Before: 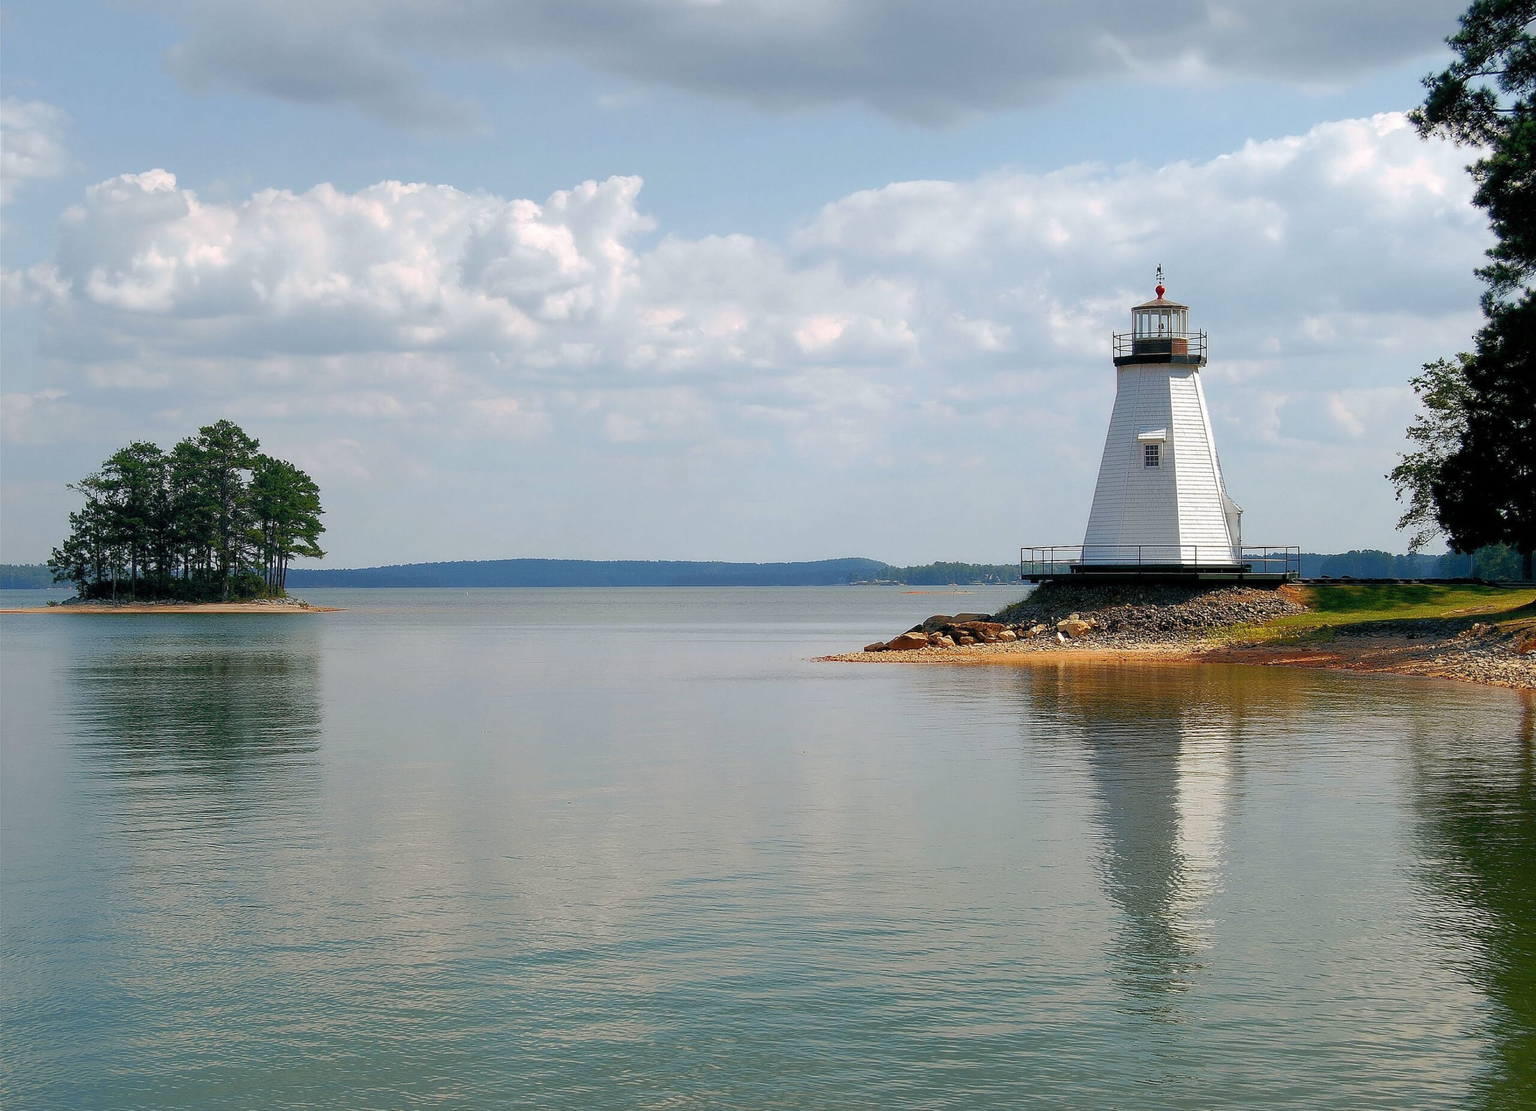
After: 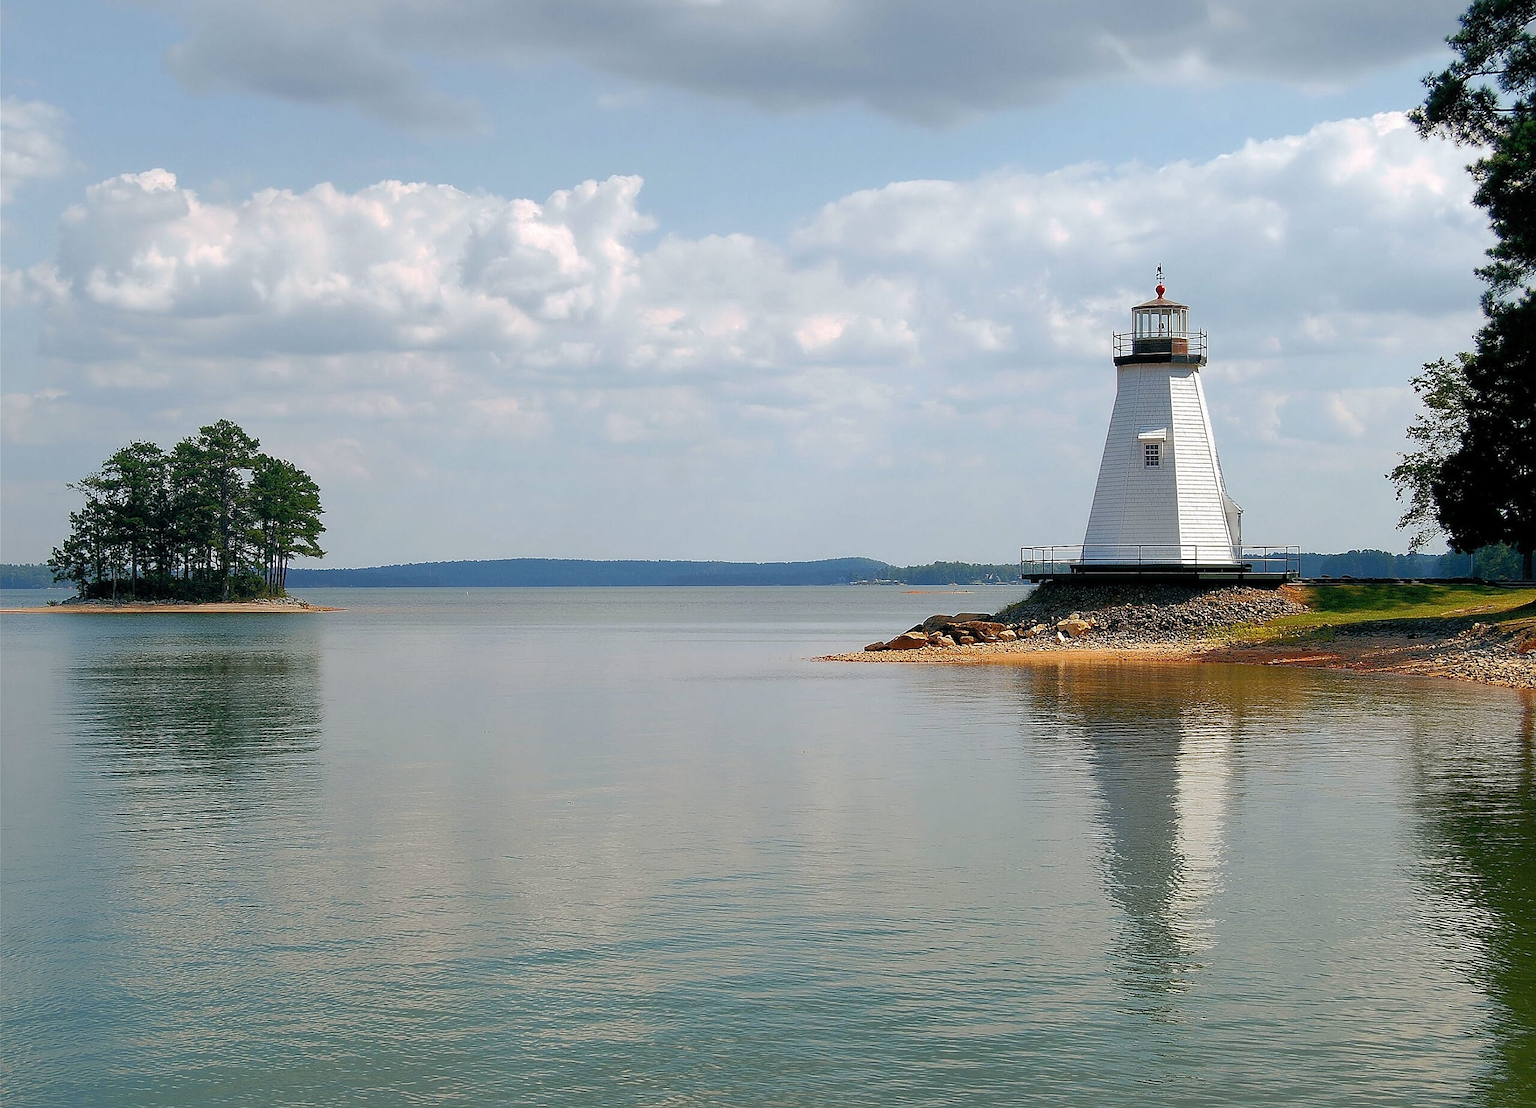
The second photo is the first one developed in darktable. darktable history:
crop: top 0.08%, bottom 0.105%
sharpen: radius 1.883, amount 0.41, threshold 1.653
